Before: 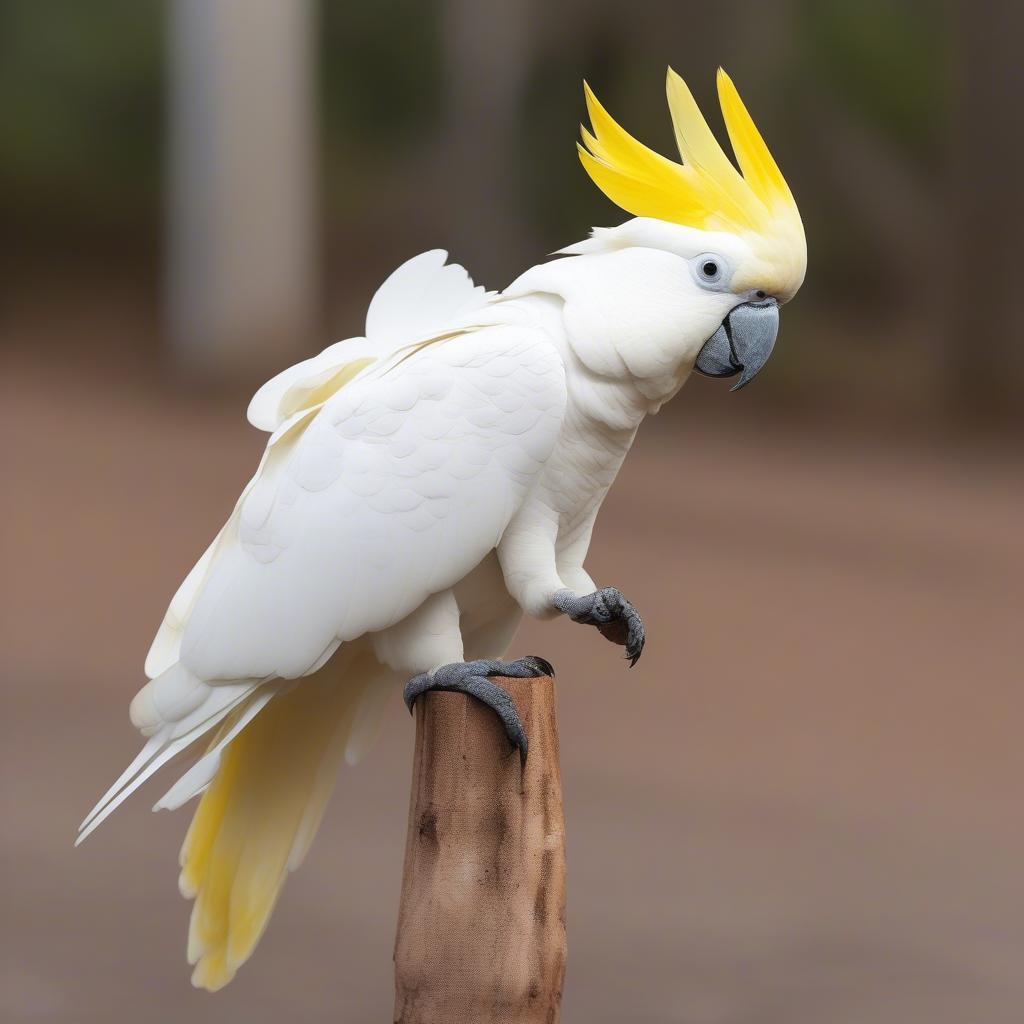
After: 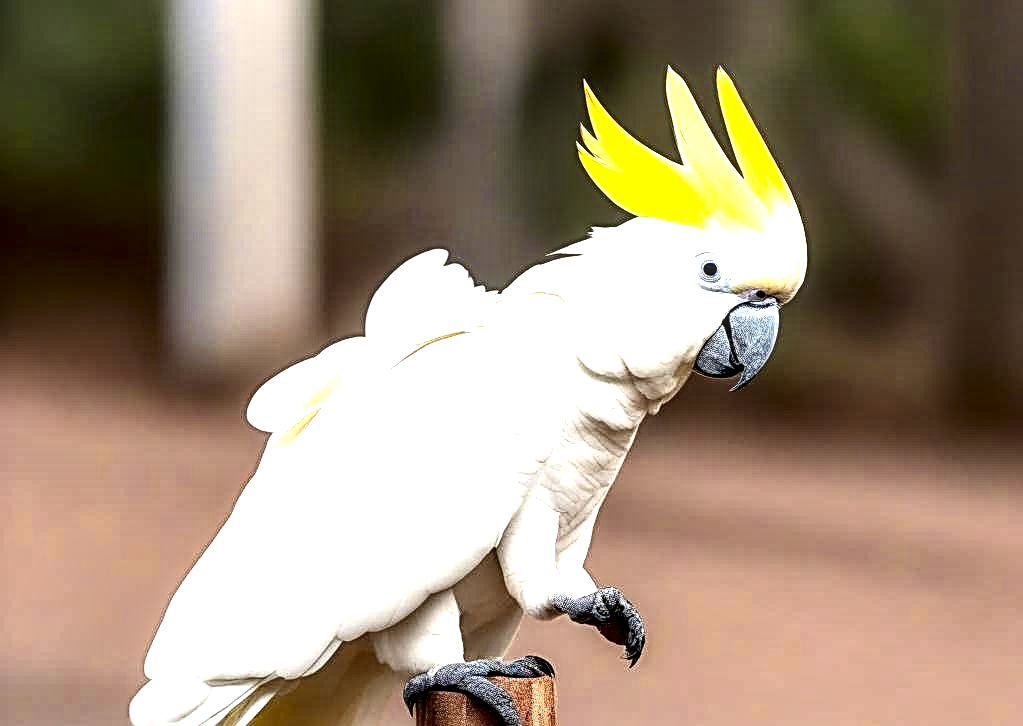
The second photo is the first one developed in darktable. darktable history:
exposure: black level correction 0, exposure 1.2 EV, compensate highlight preservation false
local contrast: highlights 19%, detail 187%
crop: right 0.001%, bottom 29.033%
contrast brightness saturation: contrast 0.19, brightness -0.228, saturation 0.107
sharpen: radius 2.841, amount 0.709
